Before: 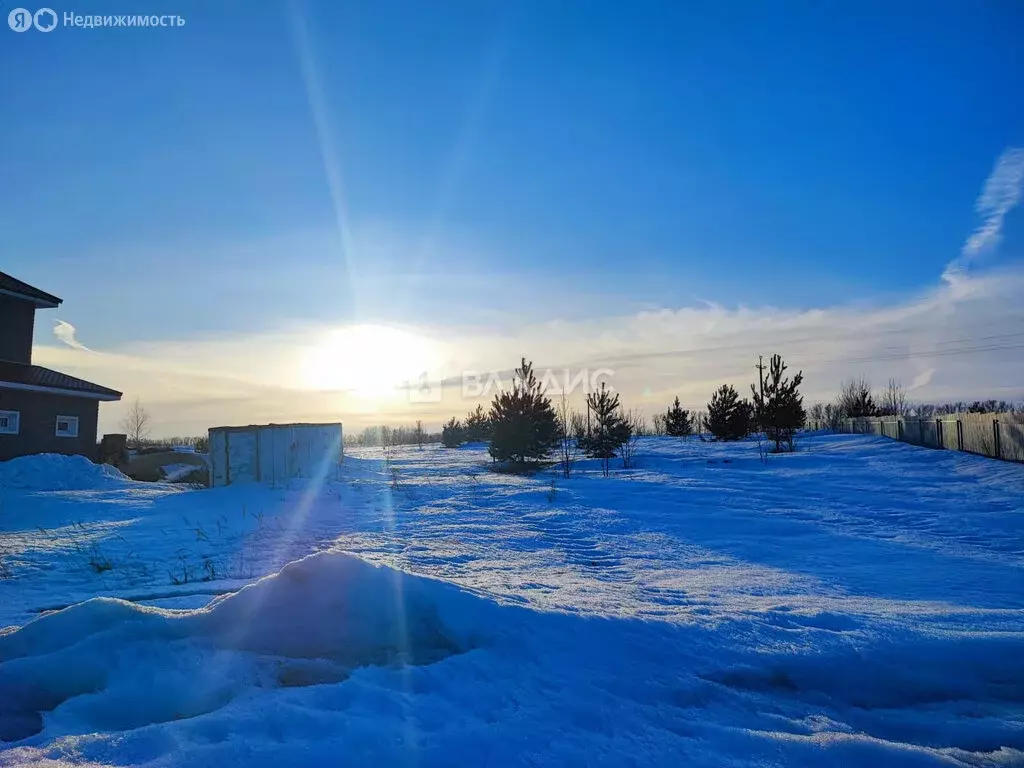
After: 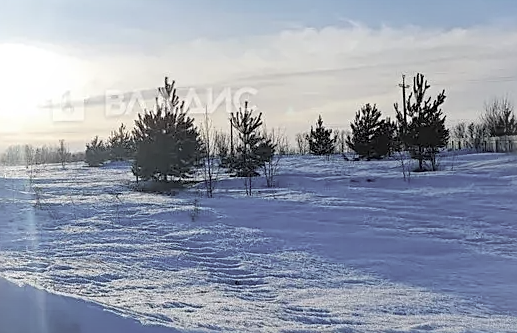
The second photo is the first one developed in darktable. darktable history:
vignetting: fall-off start 88.74%, fall-off radius 43.37%, brightness 0.044, saturation -0.002, width/height ratio 1.159
contrast brightness saturation: brightness 0.183, saturation -0.518
sharpen: amount 0.492
crop: left 34.906%, top 36.665%, right 14.555%, bottom 19.963%
